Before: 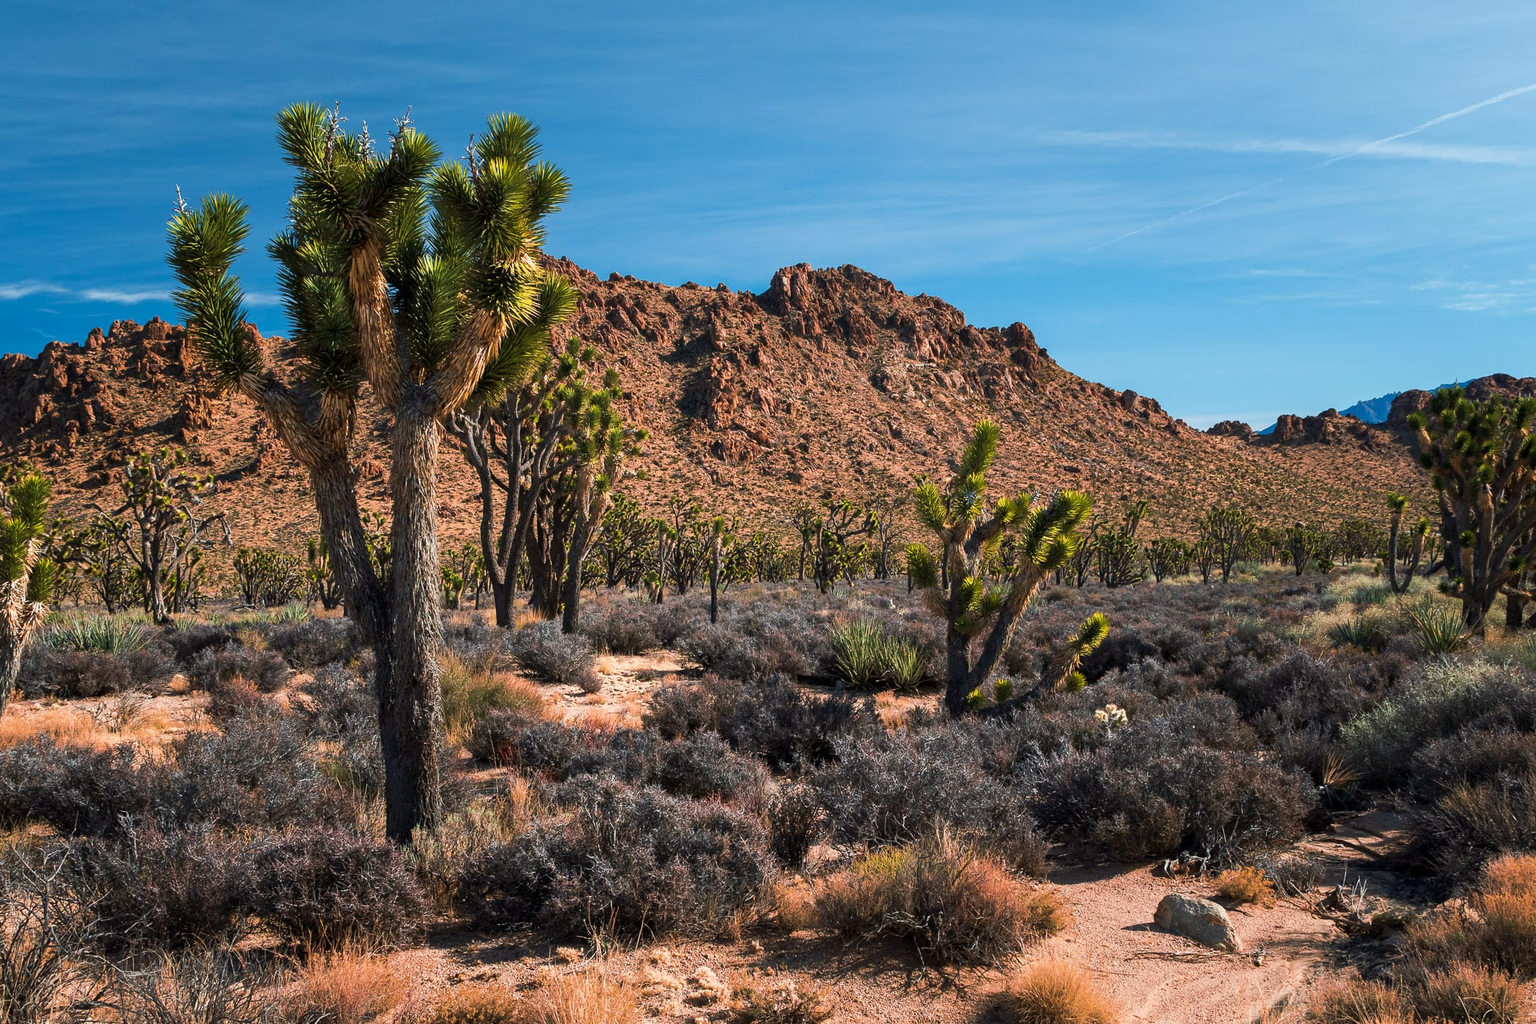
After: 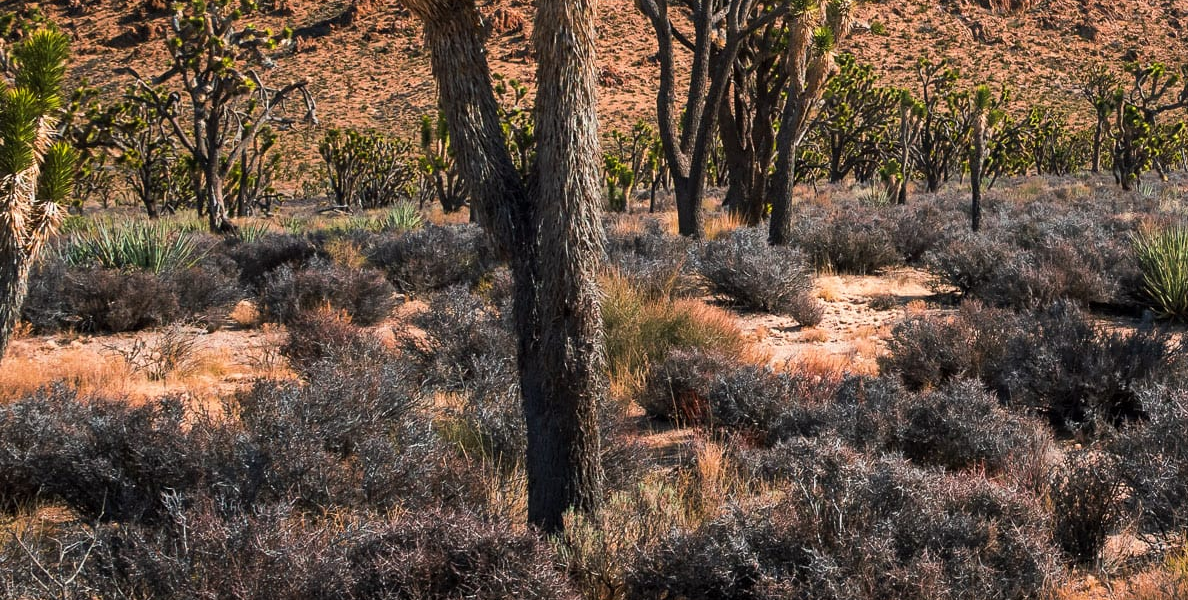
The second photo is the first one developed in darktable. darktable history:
crop: top 44.424%, right 43.239%, bottom 12.705%
